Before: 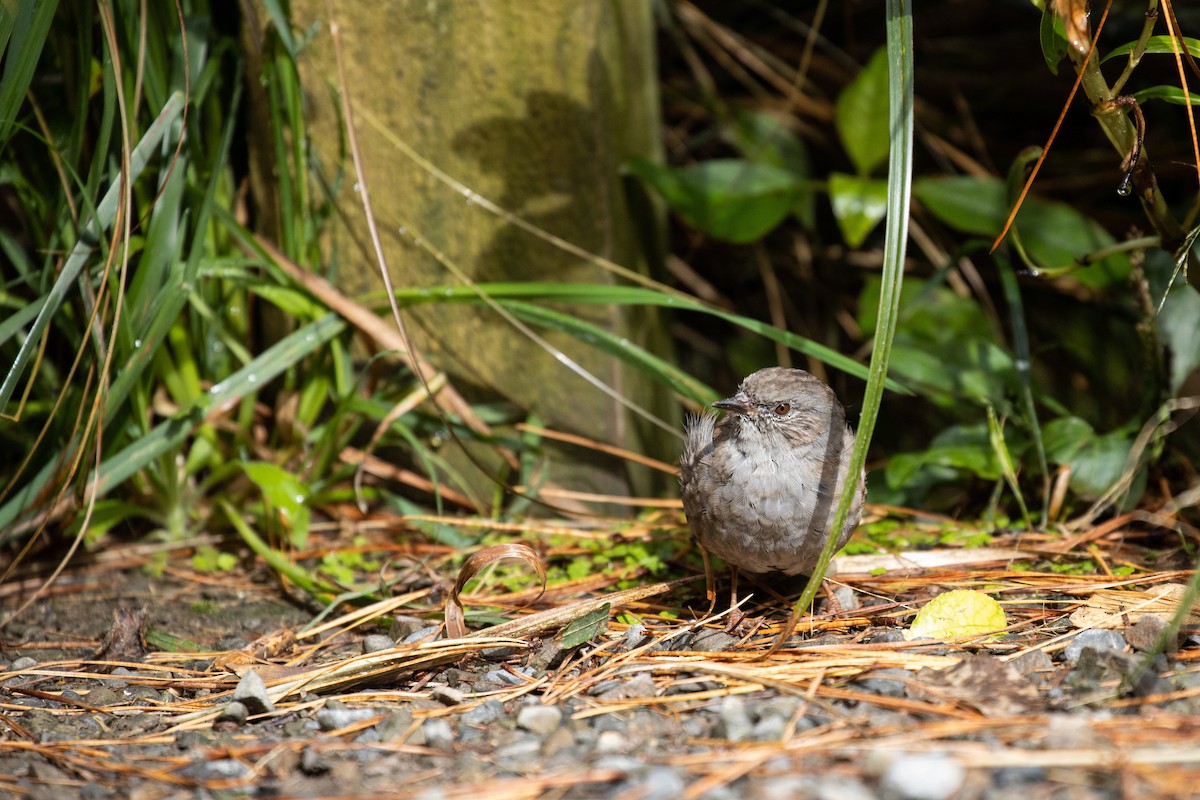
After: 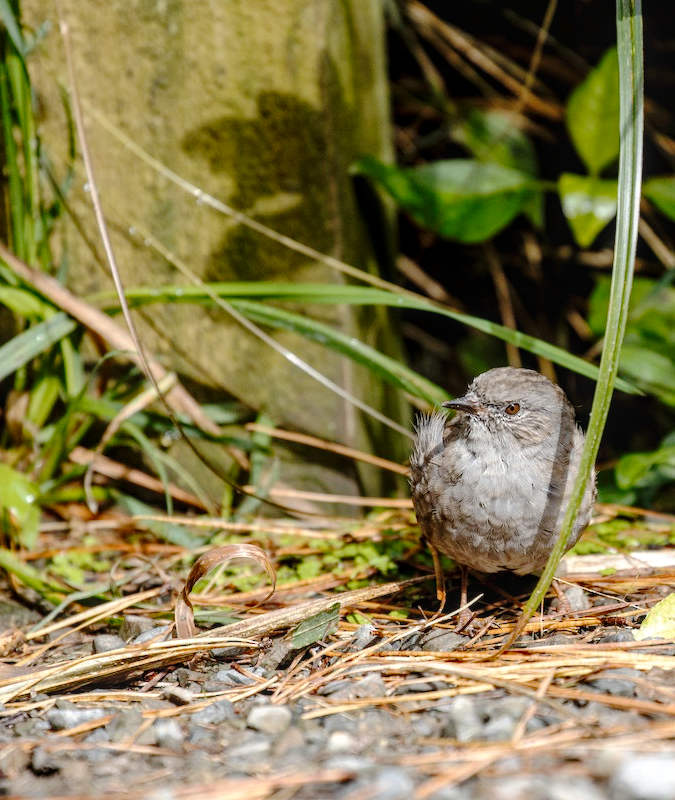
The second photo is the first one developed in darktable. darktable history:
local contrast: on, module defaults
tone curve: curves: ch0 [(0, 0) (0.003, 0.021) (0.011, 0.021) (0.025, 0.021) (0.044, 0.033) (0.069, 0.053) (0.1, 0.08) (0.136, 0.114) (0.177, 0.171) (0.224, 0.246) (0.277, 0.332) (0.335, 0.424) (0.399, 0.496) (0.468, 0.561) (0.543, 0.627) (0.623, 0.685) (0.709, 0.741) (0.801, 0.813) (0.898, 0.902) (1, 1)], preserve colors none
crop and rotate: left 22.516%, right 21.234%
